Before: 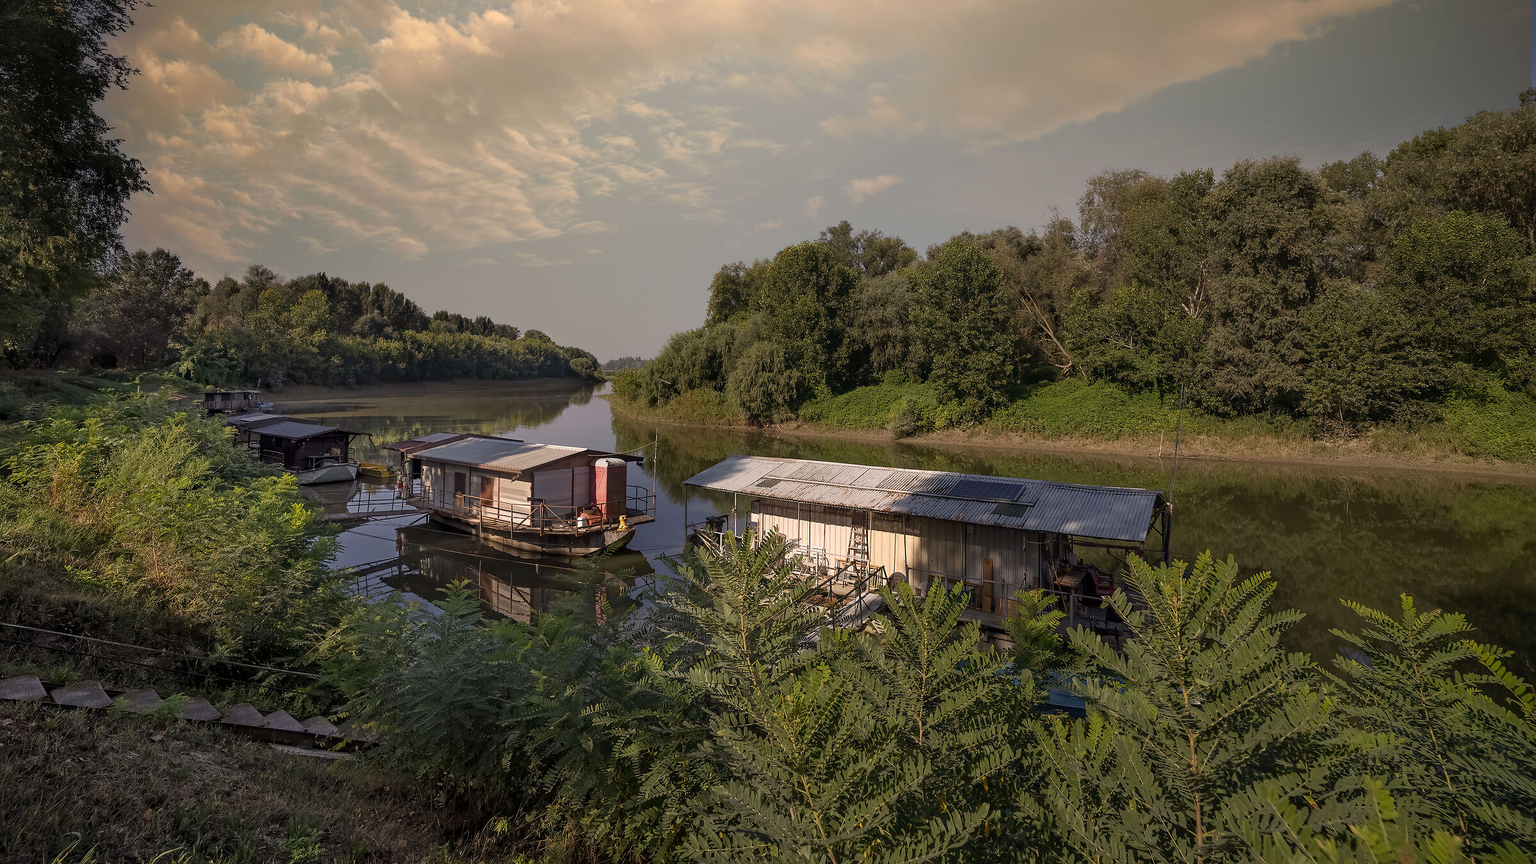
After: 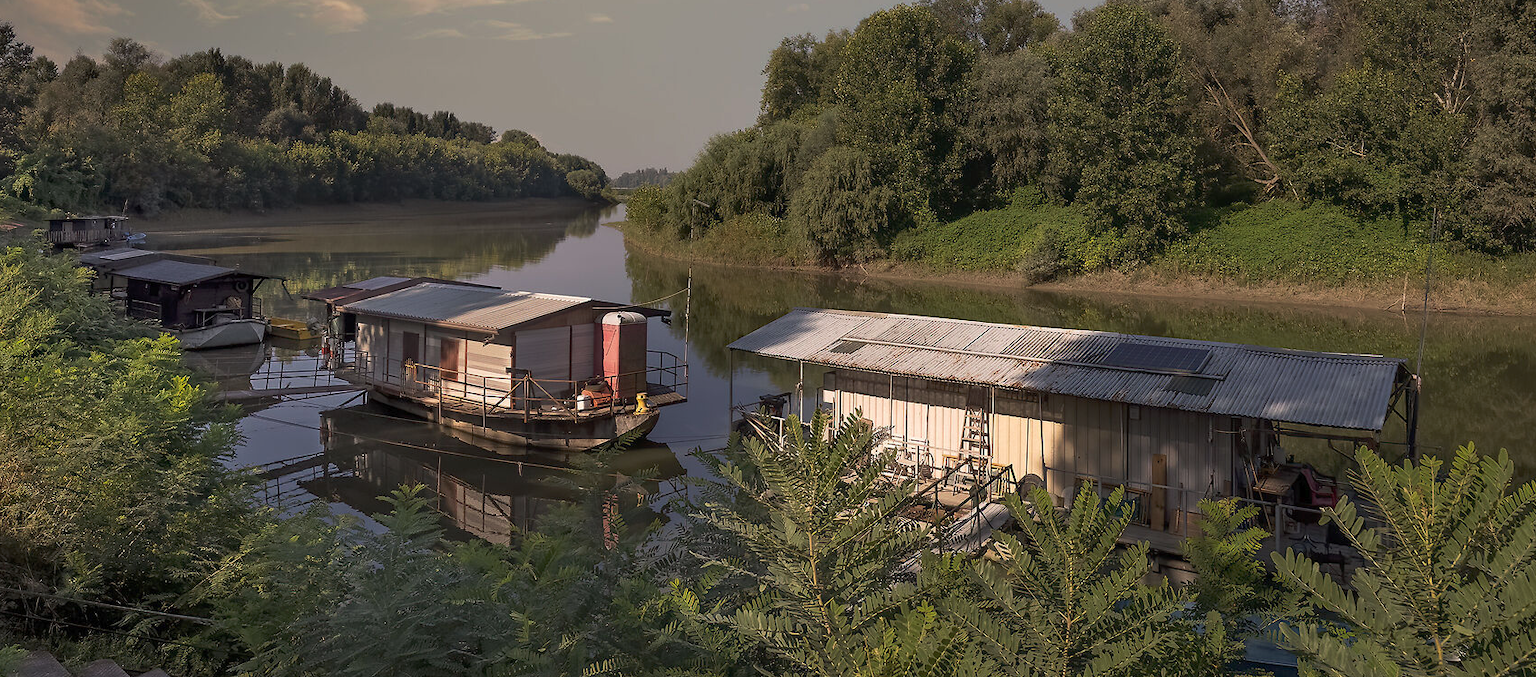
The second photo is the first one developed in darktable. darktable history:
crop: left 11.123%, top 27.61%, right 18.3%, bottom 17.034%
tone curve: curves: ch0 [(0, 0) (0.003, 0.013) (0.011, 0.02) (0.025, 0.037) (0.044, 0.068) (0.069, 0.108) (0.1, 0.138) (0.136, 0.168) (0.177, 0.203) (0.224, 0.241) (0.277, 0.281) (0.335, 0.328) (0.399, 0.382) (0.468, 0.448) (0.543, 0.519) (0.623, 0.603) (0.709, 0.705) (0.801, 0.808) (0.898, 0.903) (1, 1)], preserve colors none
